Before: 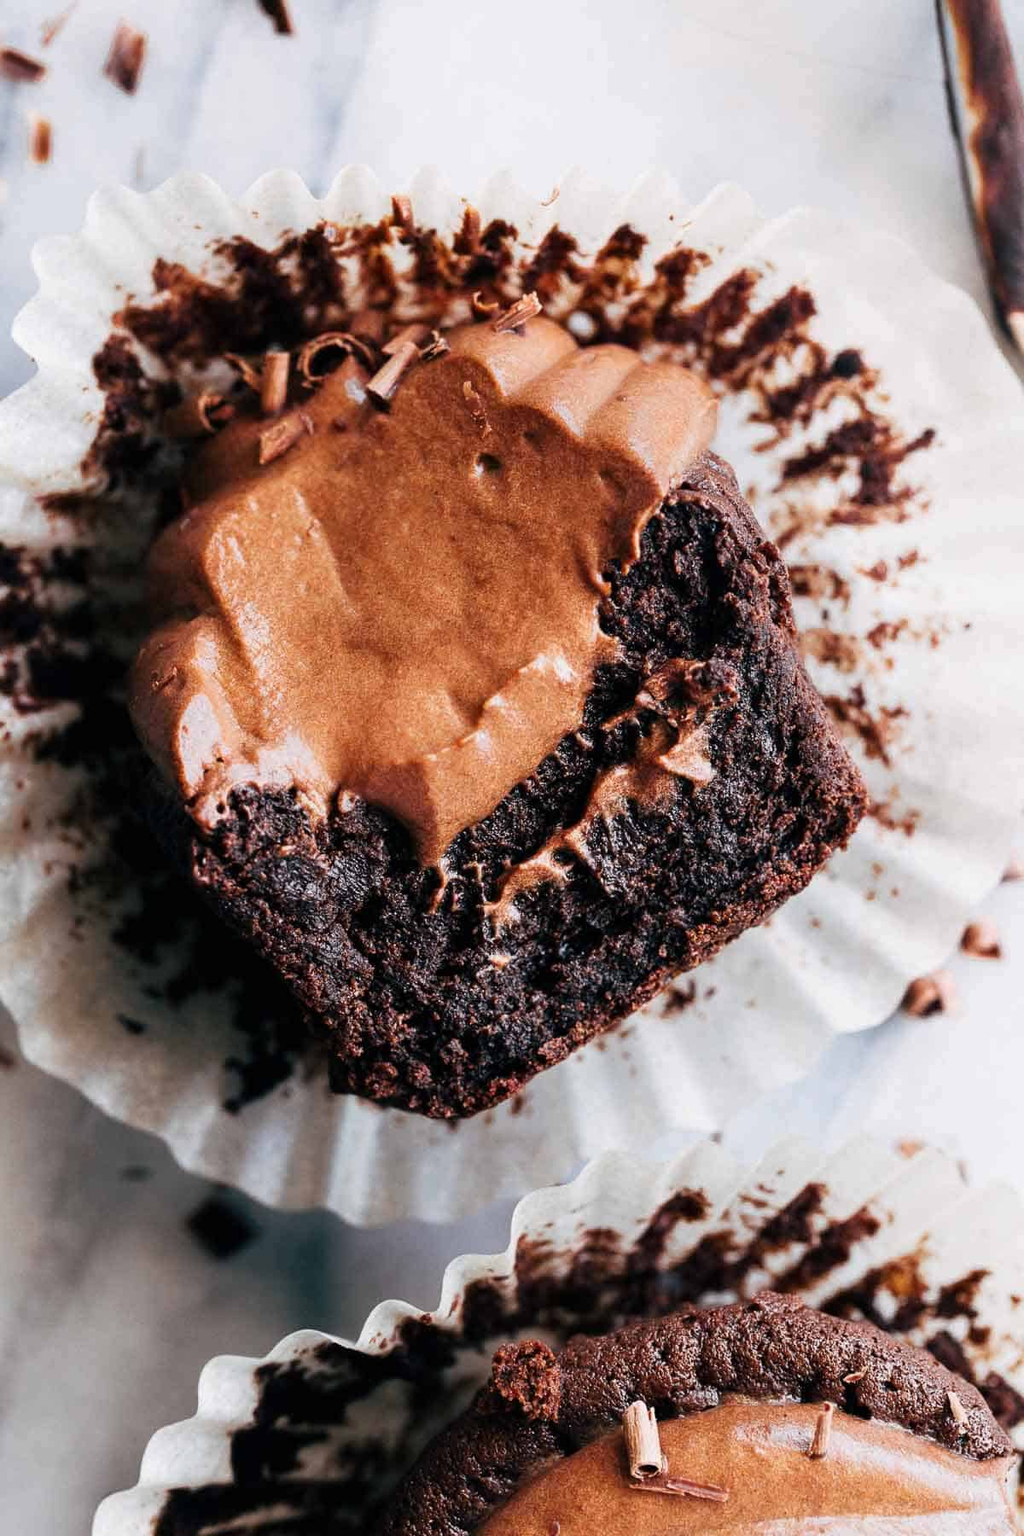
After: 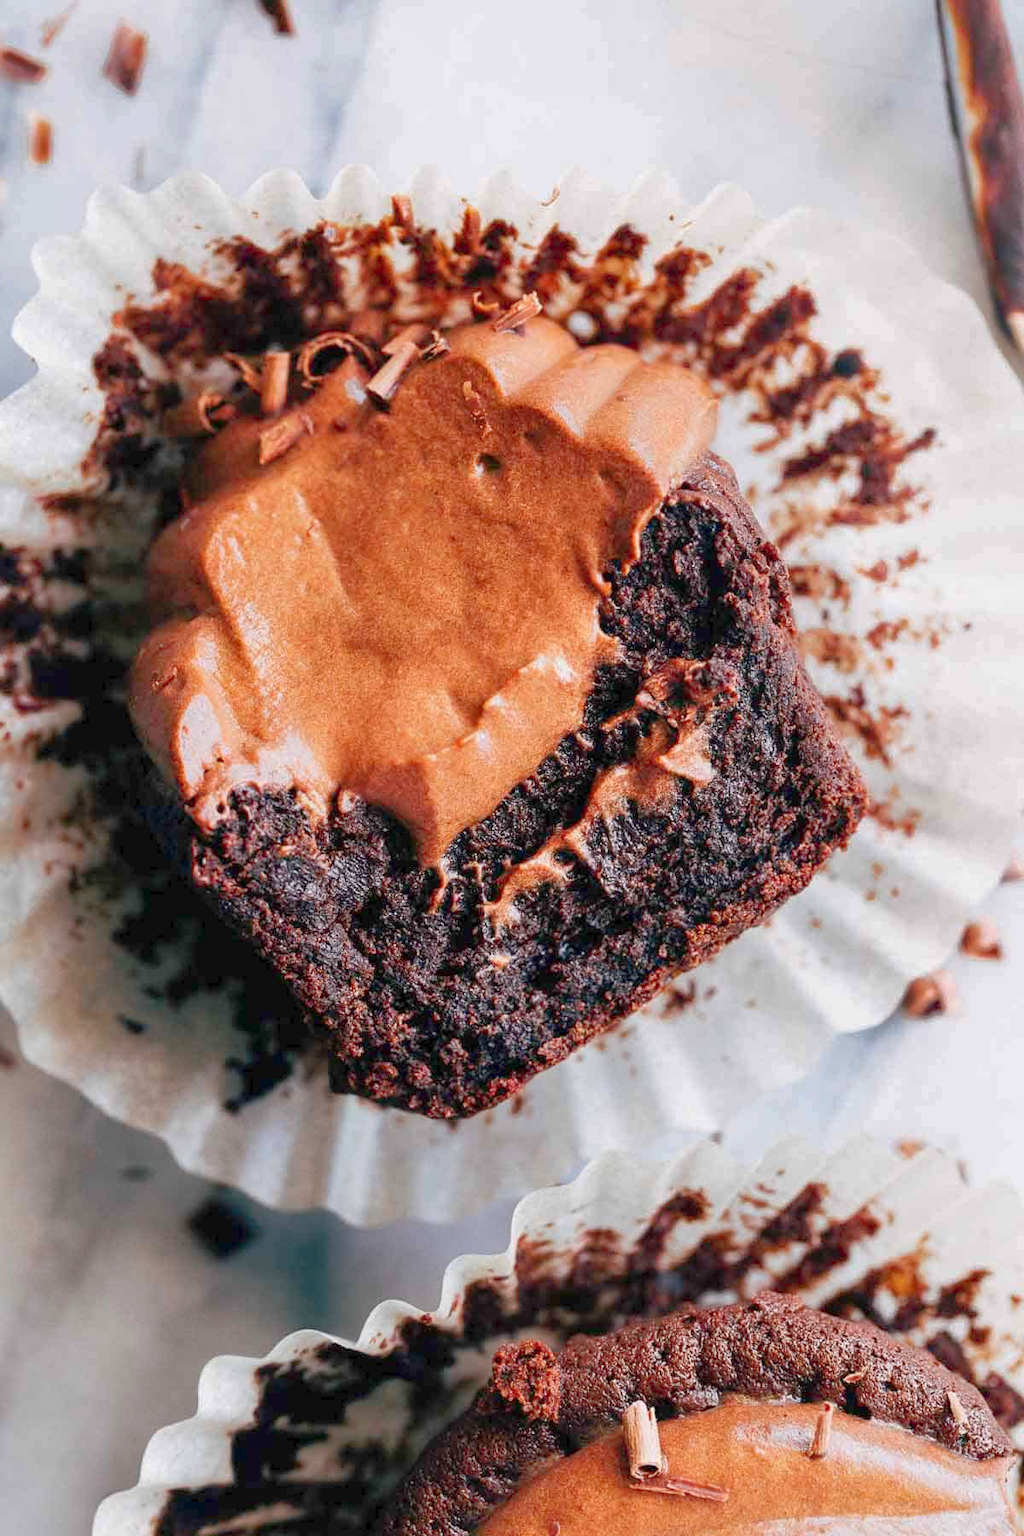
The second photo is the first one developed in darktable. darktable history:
levels: levels [0, 0.445, 1]
shadows and highlights: on, module defaults
